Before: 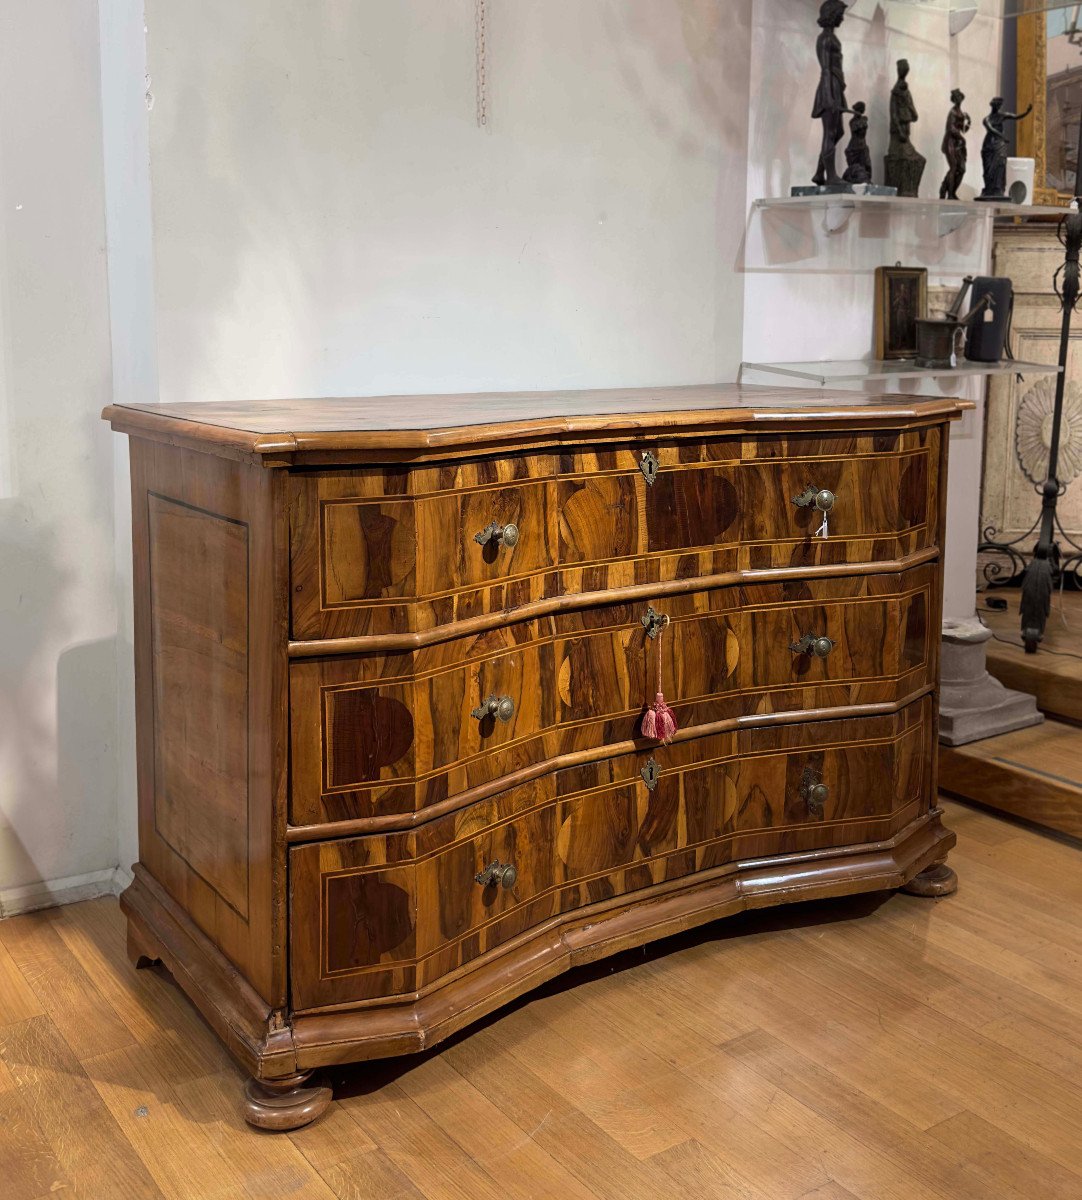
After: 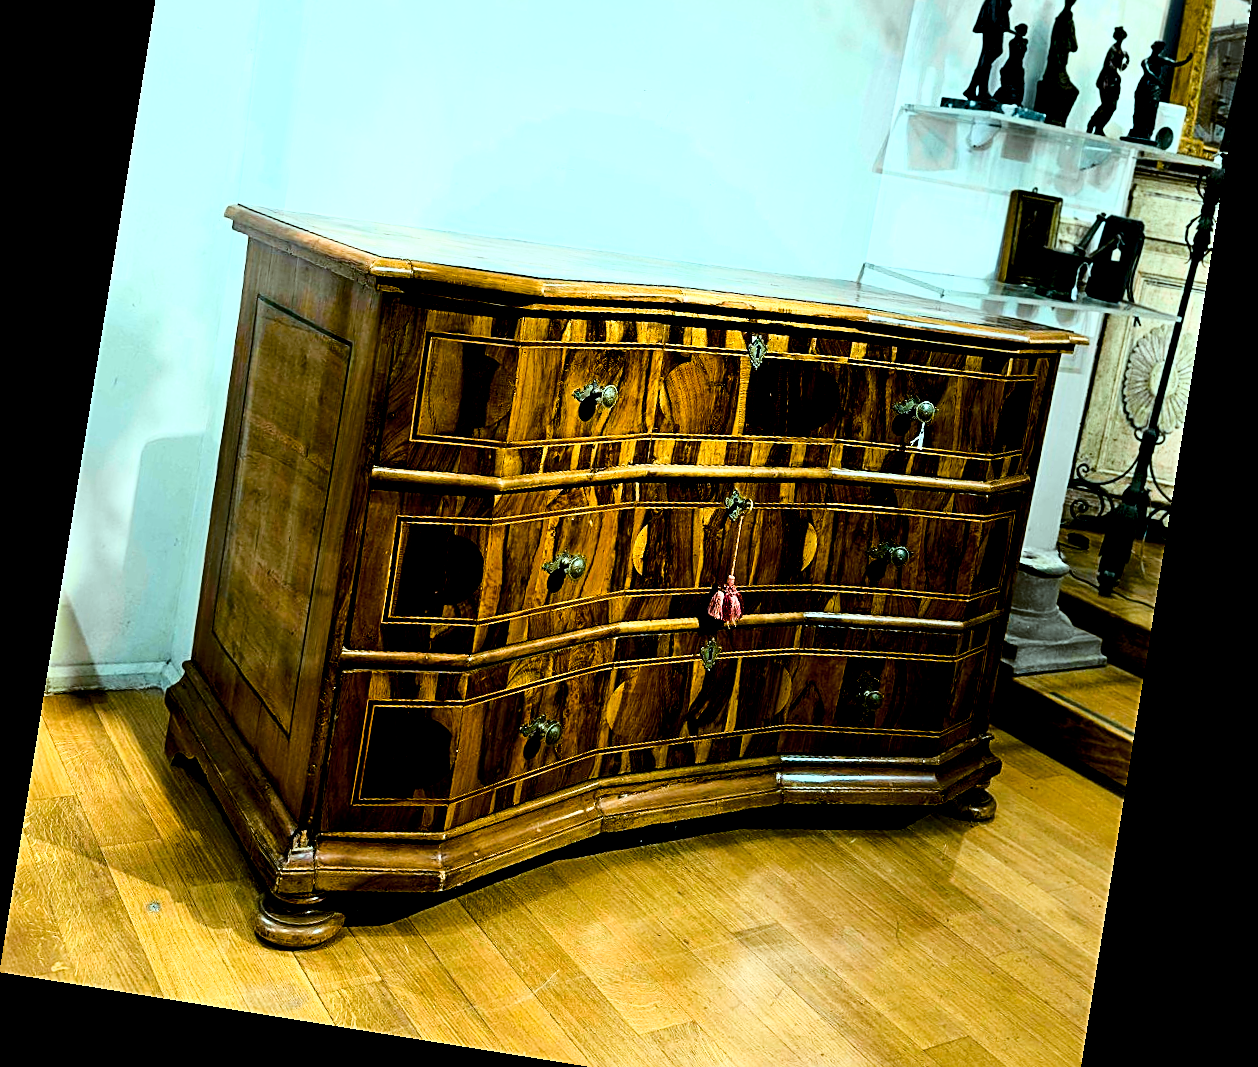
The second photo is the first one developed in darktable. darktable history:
rotate and perspective: rotation 9.12°, automatic cropping off
sharpen: on, module defaults
crop and rotate: top 15.774%, bottom 5.506%
exposure: black level correction 0.029, exposure -0.073 EV, compensate highlight preservation false
color correction: highlights a* -2.24, highlights b* -18.1
base curve: curves: ch0 [(0, 0) (0.028, 0.03) (0.121, 0.232) (0.46, 0.748) (0.859, 0.968) (1, 1)]
color balance rgb: shadows lift › luminance -7.7%, shadows lift › chroma 2.13%, shadows lift › hue 165.27°, power › luminance -7.77%, power › chroma 1.1%, power › hue 215.88°, highlights gain › luminance 15.15%, highlights gain › chroma 7%, highlights gain › hue 125.57°, global offset › luminance -0.33%, global offset › chroma 0.11%, global offset › hue 165.27°, perceptual saturation grading › global saturation 24.42%, perceptual saturation grading › highlights -24.42%, perceptual saturation grading › mid-tones 24.42%, perceptual saturation grading › shadows 40%, perceptual brilliance grading › global brilliance -5%, perceptual brilliance grading › highlights 24.42%, perceptual brilliance grading › mid-tones 7%, perceptual brilliance grading › shadows -5%
